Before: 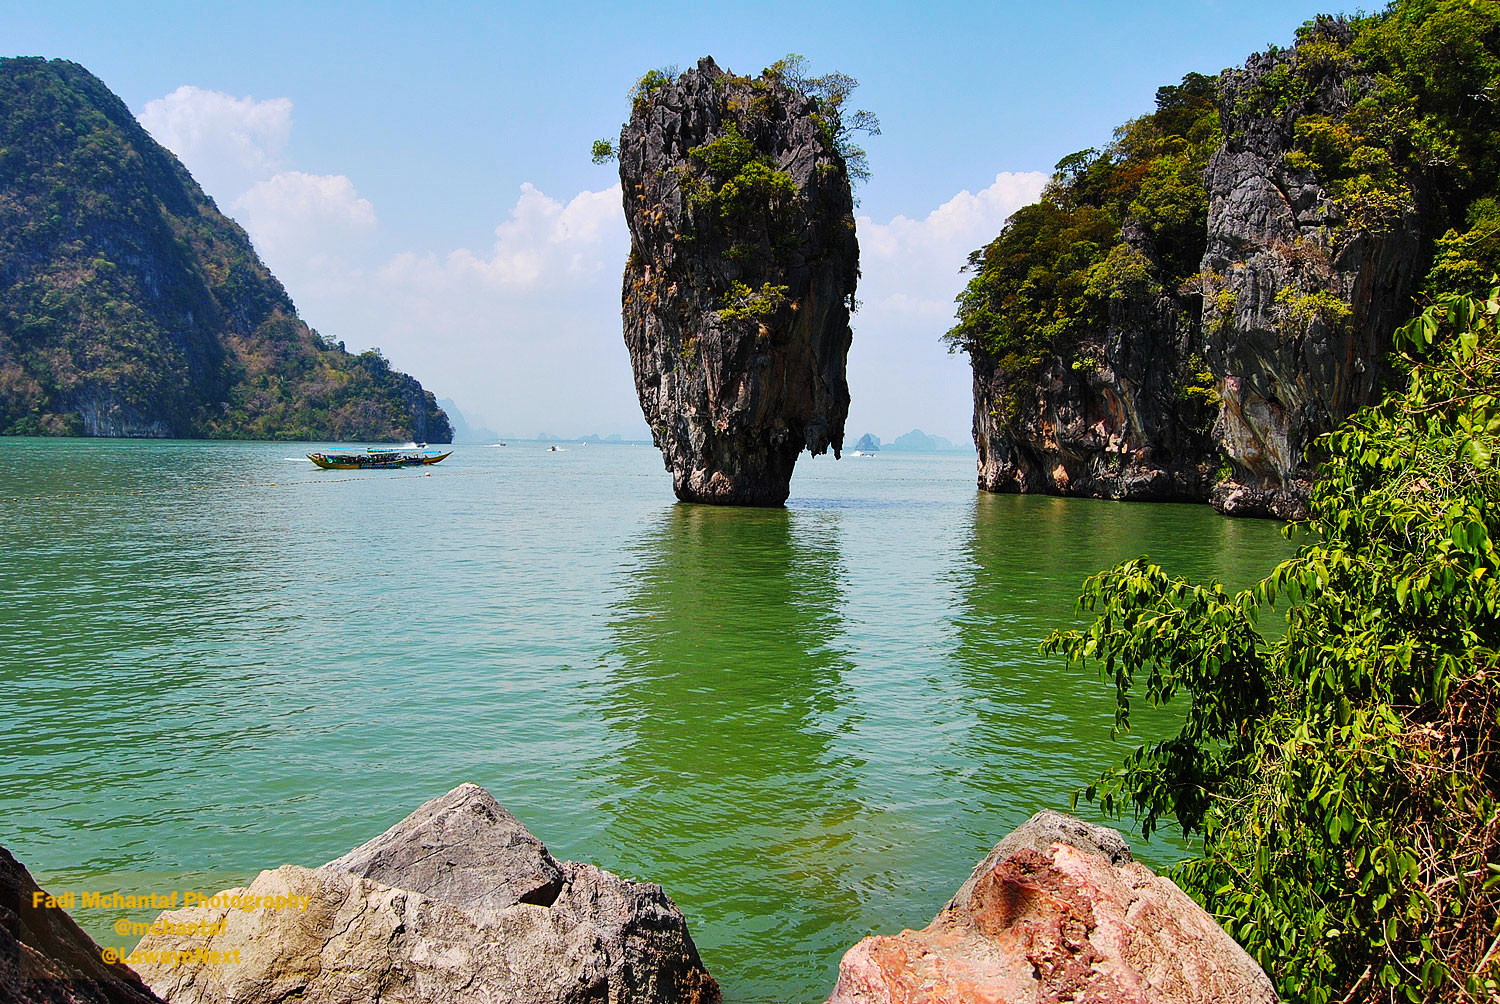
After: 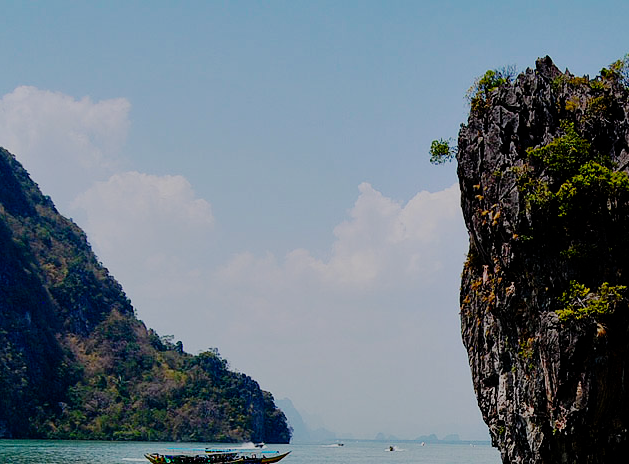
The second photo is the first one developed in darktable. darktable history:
crop and rotate: left 10.817%, top 0.062%, right 47.194%, bottom 53.626%
filmic rgb: middle gray luminance 29%, black relative exposure -10.3 EV, white relative exposure 5.5 EV, threshold 6 EV, target black luminance 0%, hardness 3.95, latitude 2.04%, contrast 1.132, highlights saturation mix 5%, shadows ↔ highlights balance 15.11%, preserve chrominance no, color science v3 (2019), use custom middle-gray values true, iterations of high-quality reconstruction 0, enable highlight reconstruction true
